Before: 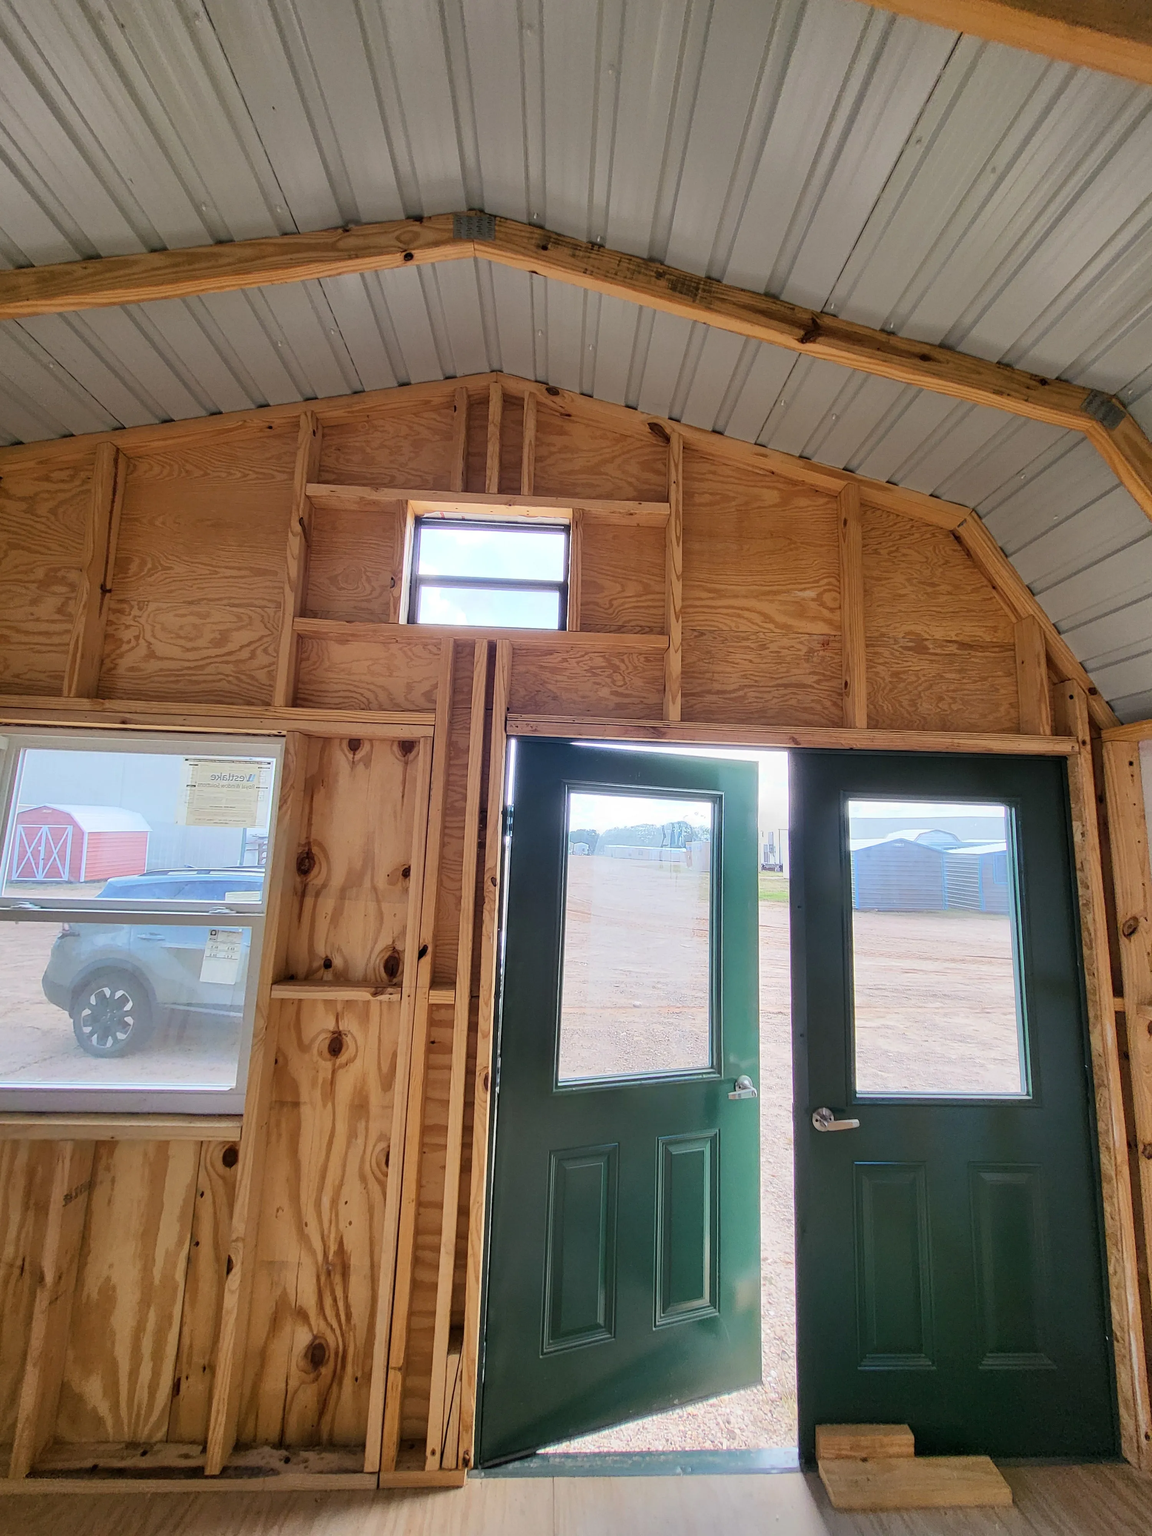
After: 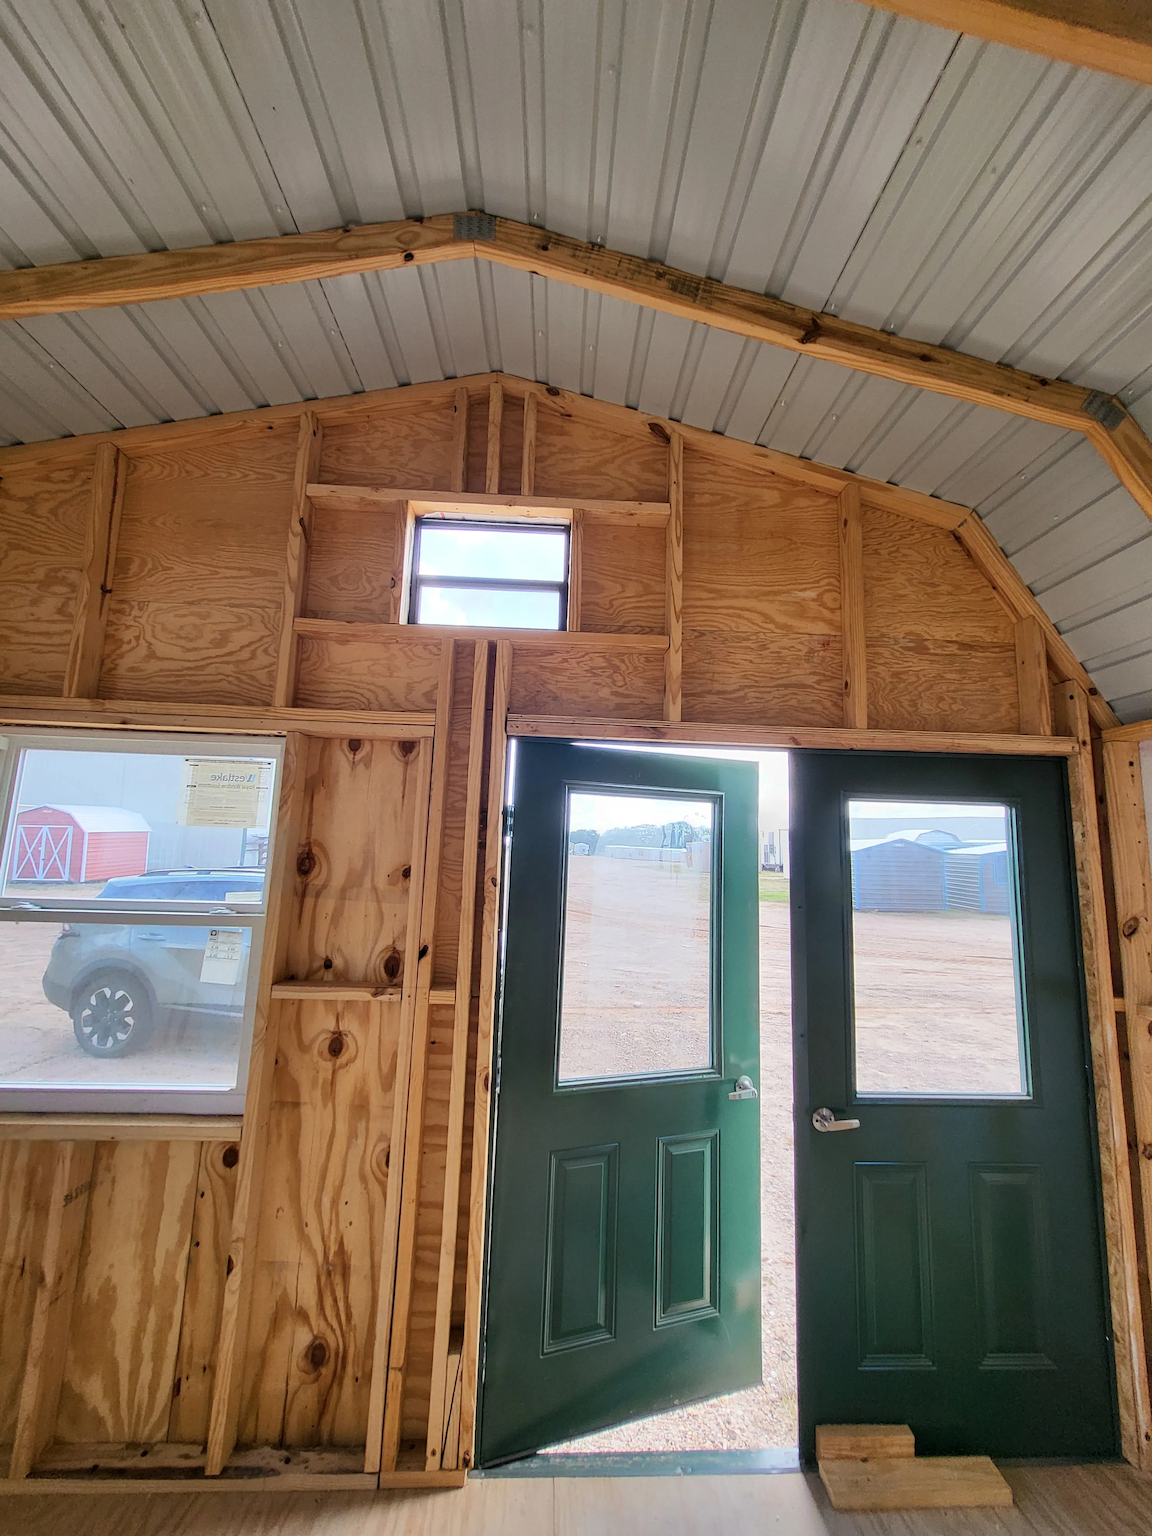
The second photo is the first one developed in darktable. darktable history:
local contrast: mode bilateral grid, contrast 15, coarseness 36, detail 105%, midtone range 0.2
